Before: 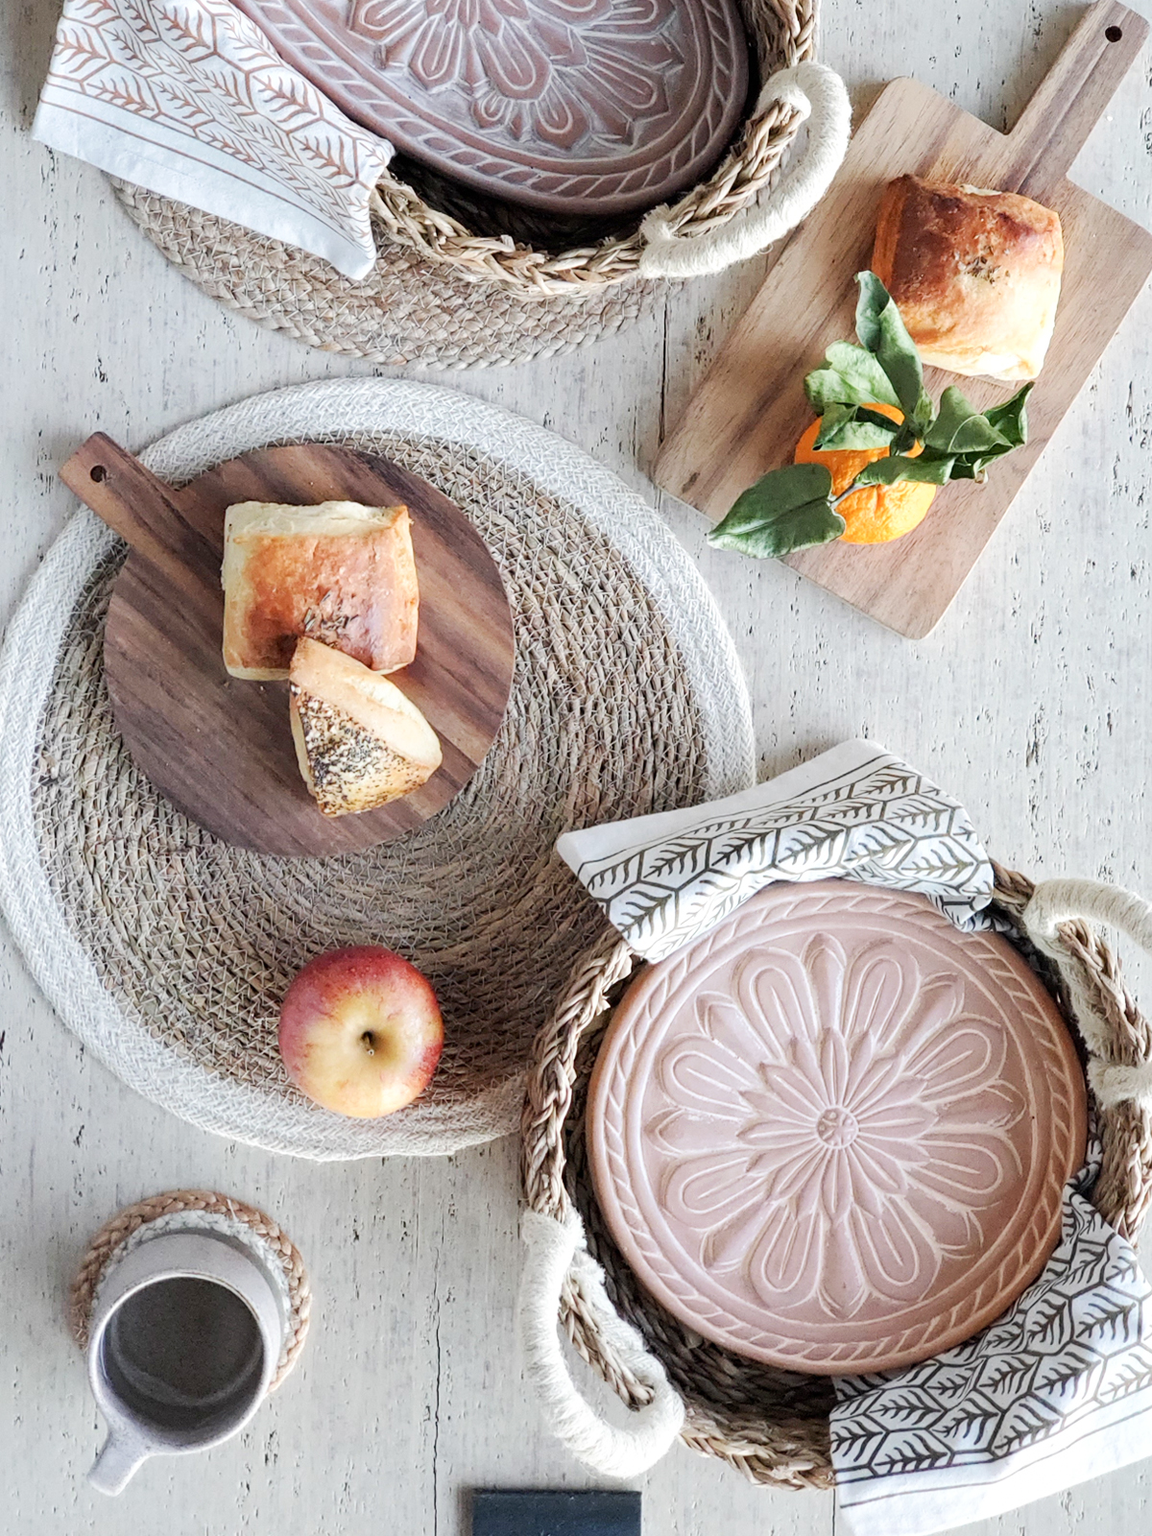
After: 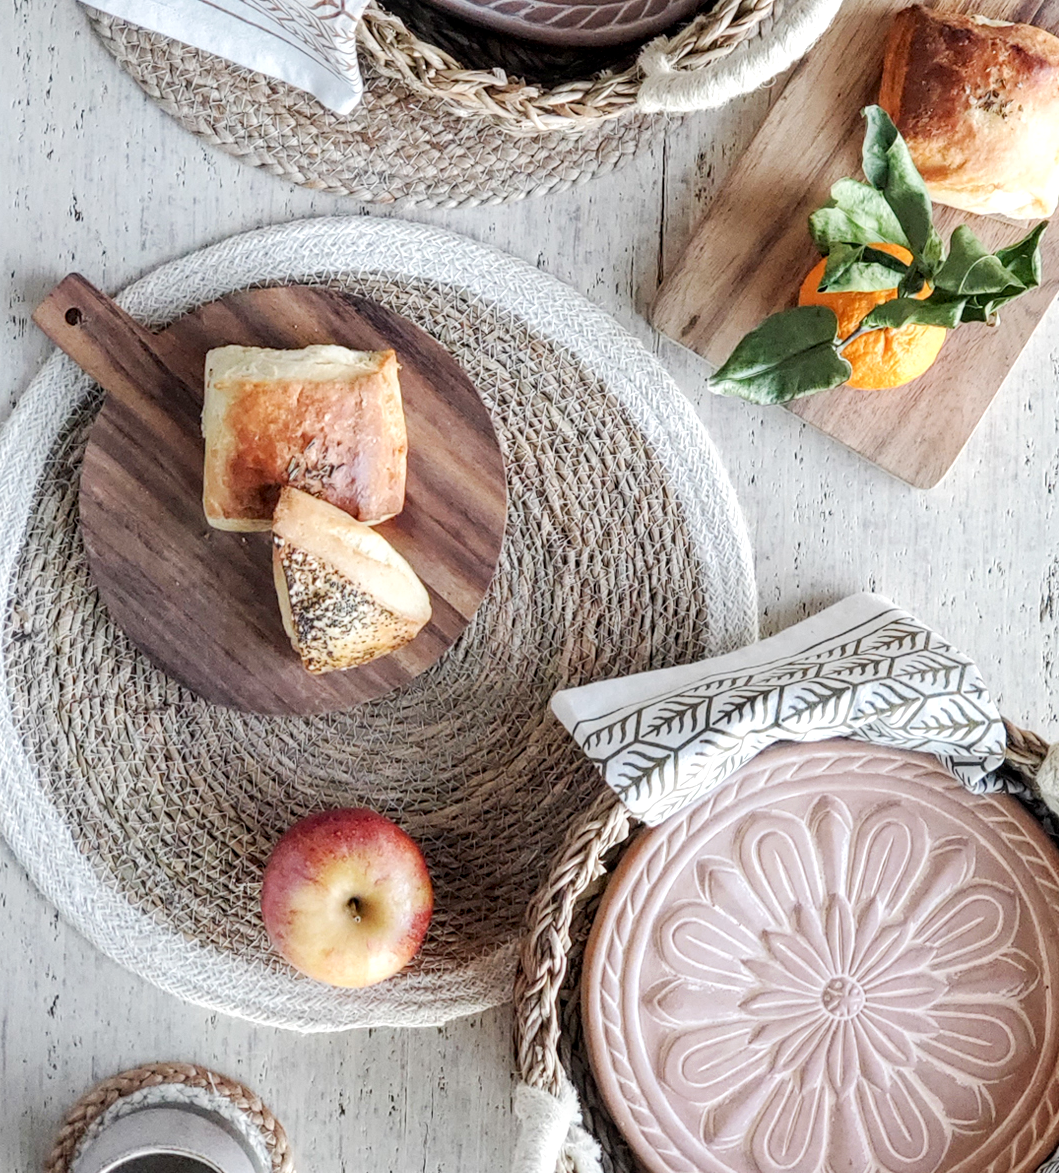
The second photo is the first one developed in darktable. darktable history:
crop and rotate: left 2.457%, top 11.079%, right 9.251%, bottom 15.563%
local contrast: detail 130%
